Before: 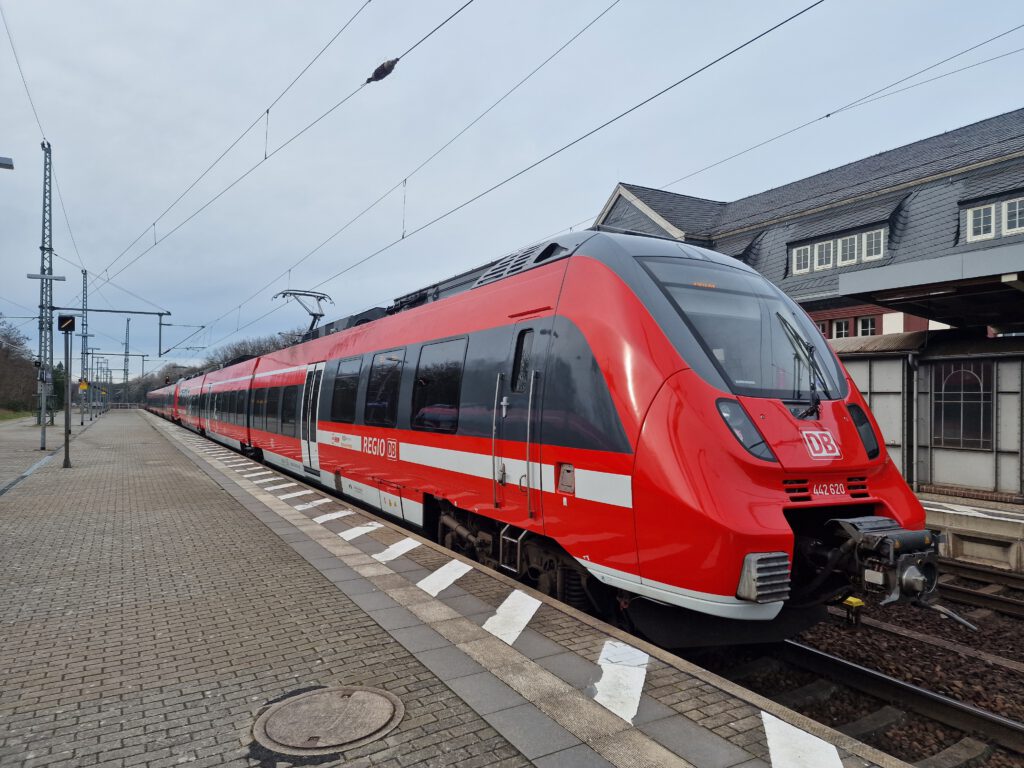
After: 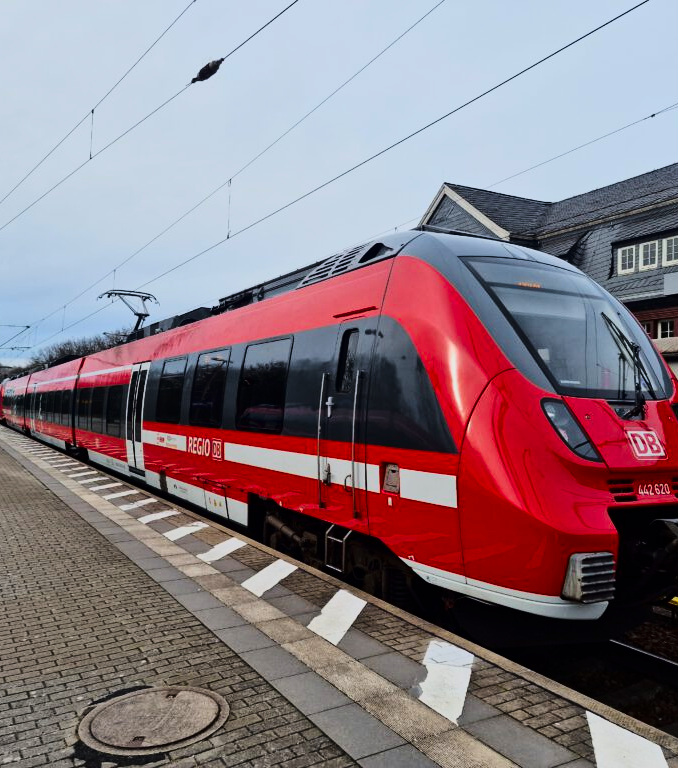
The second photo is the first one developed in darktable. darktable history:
contrast brightness saturation: contrast 0.119, brightness -0.12, saturation 0.196
tone curve: curves: ch0 [(0, 0) (0.128, 0.068) (0.292, 0.274) (0.453, 0.507) (0.653, 0.717) (0.785, 0.817) (0.995, 0.917)]; ch1 [(0, 0) (0.384, 0.365) (0.463, 0.447) (0.486, 0.474) (0.503, 0.497) (0.52, 0.525) (0.559, 0.591) (0.583, 0.623) (0.672, 0.699) (0.766, 0.773) (1, 1)]; ch2 [(0, 0) (0.374, 0.344) (0.446, 0.443) (0.501, 0.5) (0.527, 0.549) (0.565, 0.582) (0.624, 0.632) (1, 1)], color space Lab, linked channels, preserve colors none
crop: left 17.122%, right 16.59%
